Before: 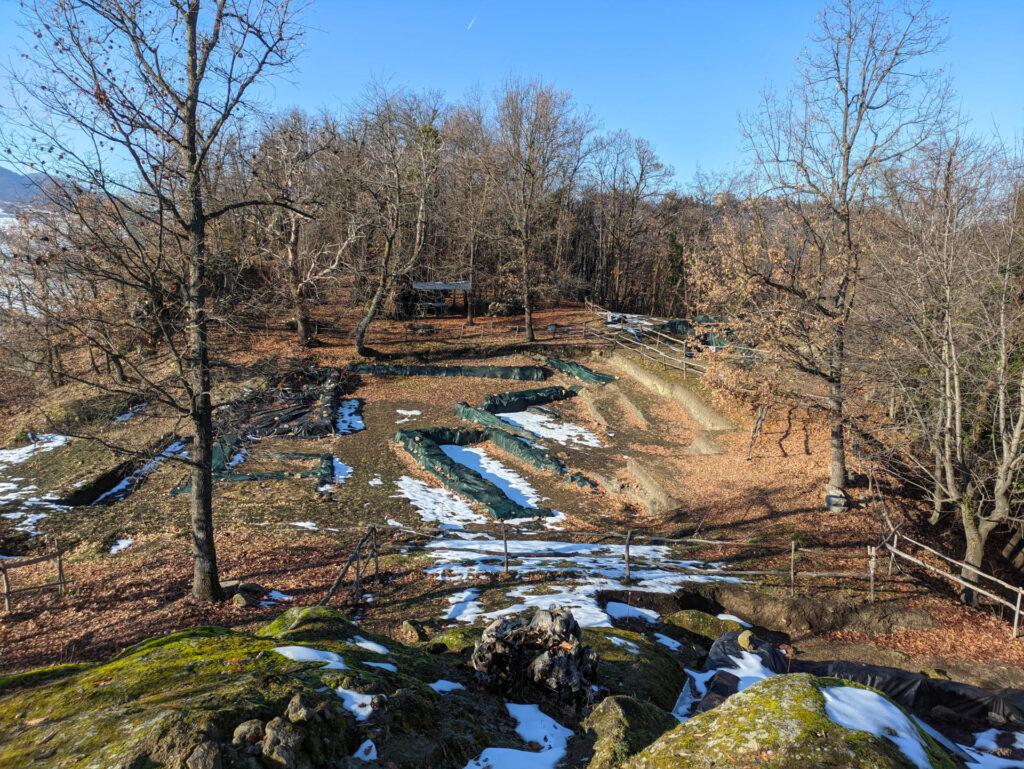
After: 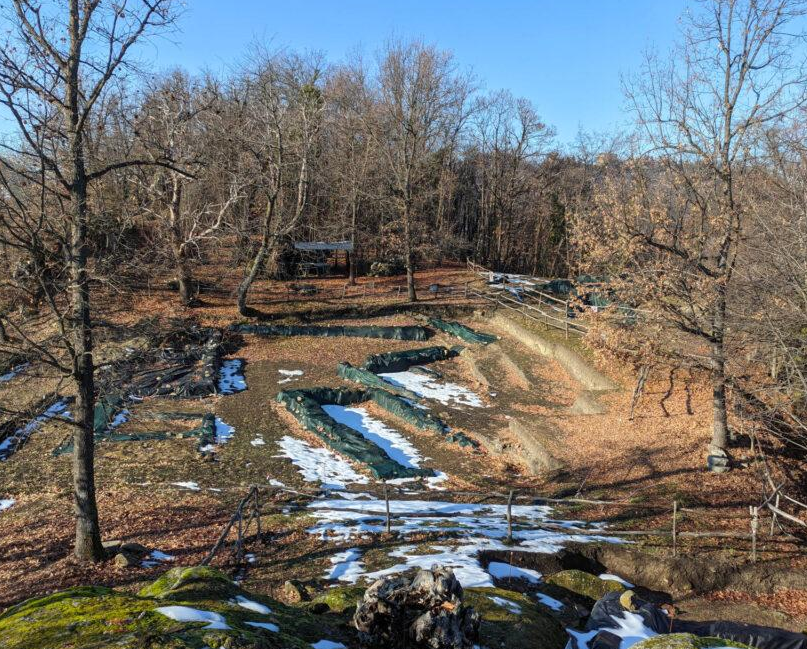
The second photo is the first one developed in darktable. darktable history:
tone equalizer: on, module defaults
crop: left 11.604%, top 5.294%, right 9.569%, bottom 10.256%
